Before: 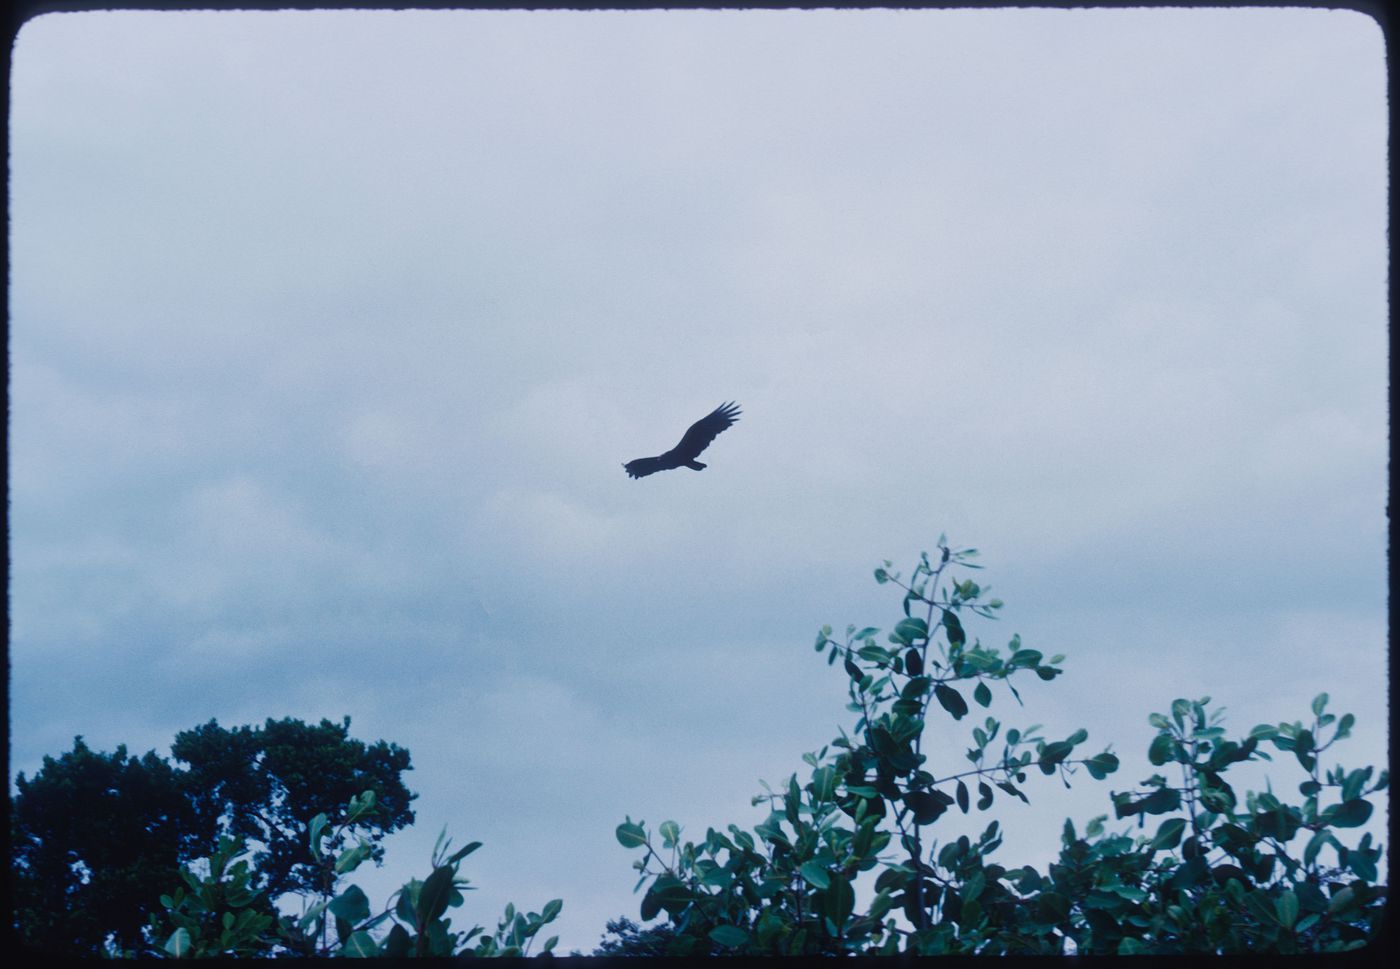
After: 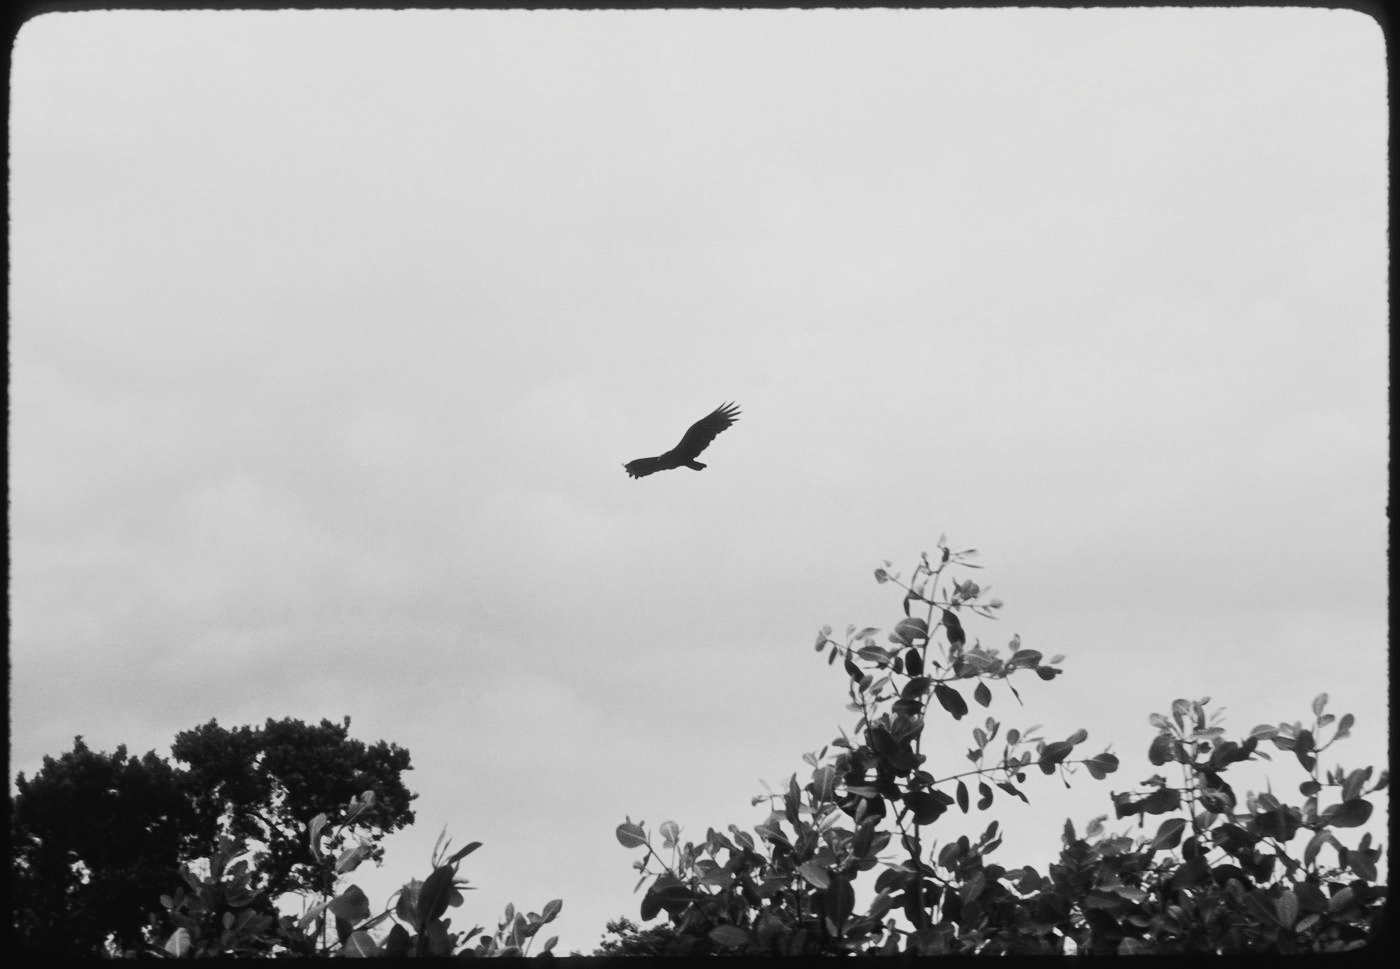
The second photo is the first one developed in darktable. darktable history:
tone curve: curves: ch0 [(0, 0) (0.003, 0.014) (0.011, 0.019) (0.025, 0.026) (0.044, 0.037) (0.069, 0.053) (0.1, 0.083) (0.136, 0.121) (0.177, 0.163) (0.224, 0.22) (0.277, 0.281) (0.335, 0.354) (0.399, 0.436) (0.468, 0.526) (0.543, 0.612) (0.623, 0.706) (0.709, 0.79) (0.801, 0.858) (0.898, 0.925) (1, 1)], preserve colors none
color look up table: target L [100.32, 86.7, 88.47, 78.43, 82.41, 75.88, 79.88, 66.24, 53.98, 36.15, 23.52, 201, 80.24, 74.05, 65.49, 59.41, 56.32, 48.84, 35.72, 51.22, 32.75, 31.46, 7.568, 10.27, 7.568, 89.53, 80.24, 70.73, 71.1, 59.92, 49.24, 48.31, 58.38, 47.24, 45.09, 24.72, 35.16, 32.32, 11.92, 10.27, 5.464, 93.75, 83.84, 83.84, 72.58, 59.41, 59.41, 41.96, 28.27], target a [0.001, -0.001, 0, 0, -0.002, -0.001, 0, 0.001, 0 ×4, -0.001, 0 ×12, -0.003, -0.001, -0.002, 0, 0.001, 0, 0.001, 0.001, 0, 0.001, 0.001, 0.001, 0 ×4, -0.002, -0.002, -0.002, 0, 0, 0, 0.001, 0.001], target b [-0.003, 0.022, 0, 0.001, 0.022, 0.002, 0.001, -0.004, -0.002, 0.001, -0.003, -0.001, 0.002 ×4, 0.001, -0.004, -0.003, 0.001, 0, 0, -0.002, -0.002, -0.002, 0.023, 0.002, 0.022, 0.002, -0.004, 0.001, -0.004, -0.004, -0.003, -0.004, -0.003, -0.003, -0.003, -0.002, -0.002, 0.003, 0.023, 0.022, 0.022, 0.002, 0.002, 0.002, -0.006, -0.003], num patches 49
